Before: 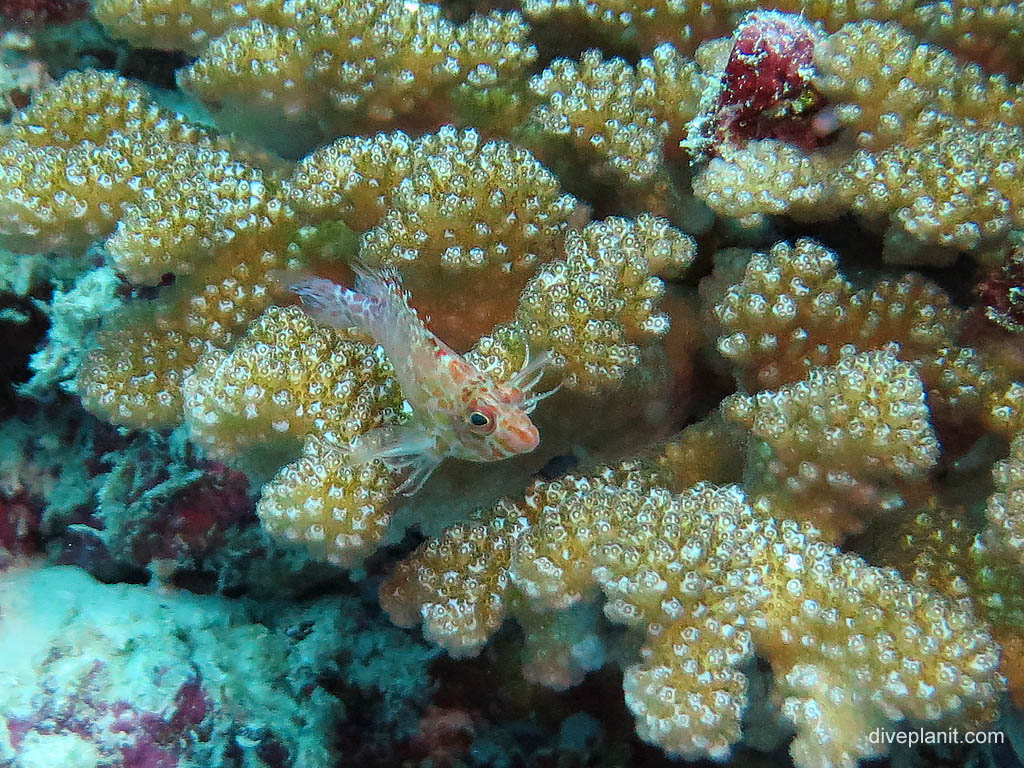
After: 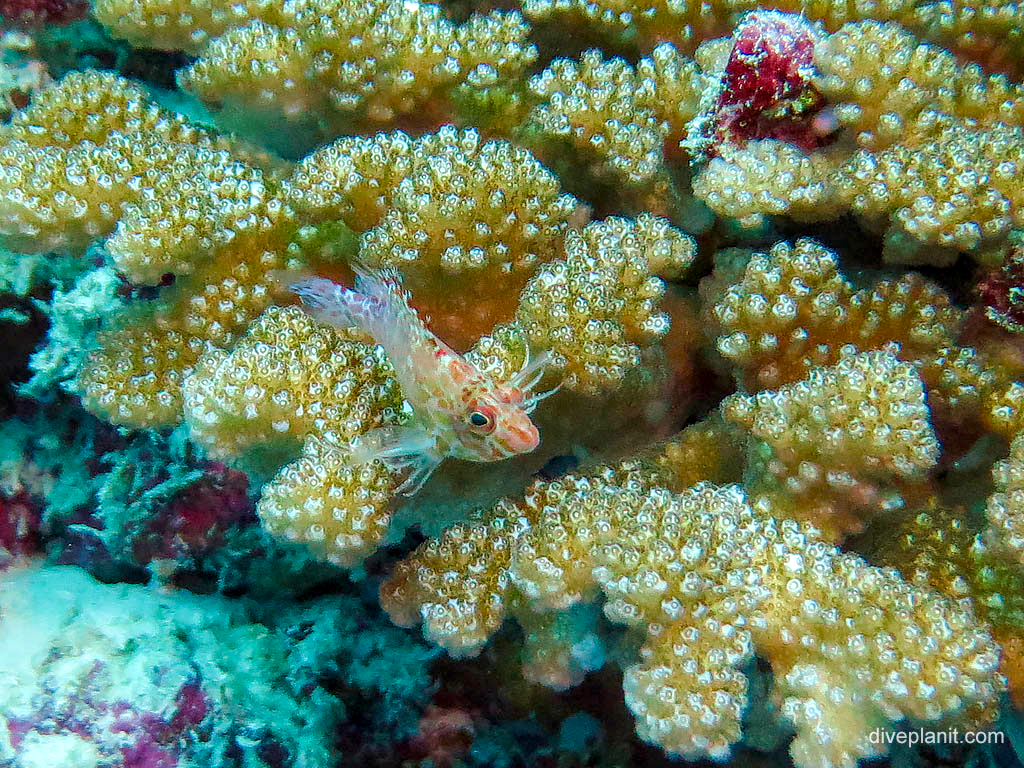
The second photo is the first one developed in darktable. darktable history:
velvia: on, module defaults
color balance rgb: perceptual saturation grading › global saturation 25.688%, perceptual saturation grading › highlights -50.147%, perceptual saturation grading › shadows 30.541%, perceptual brilliance grading › mid-tones 10.944%, perceptual brilliance grading › shadows 14.848%, global vibrance 9.54%
local contrast: detail 130%
